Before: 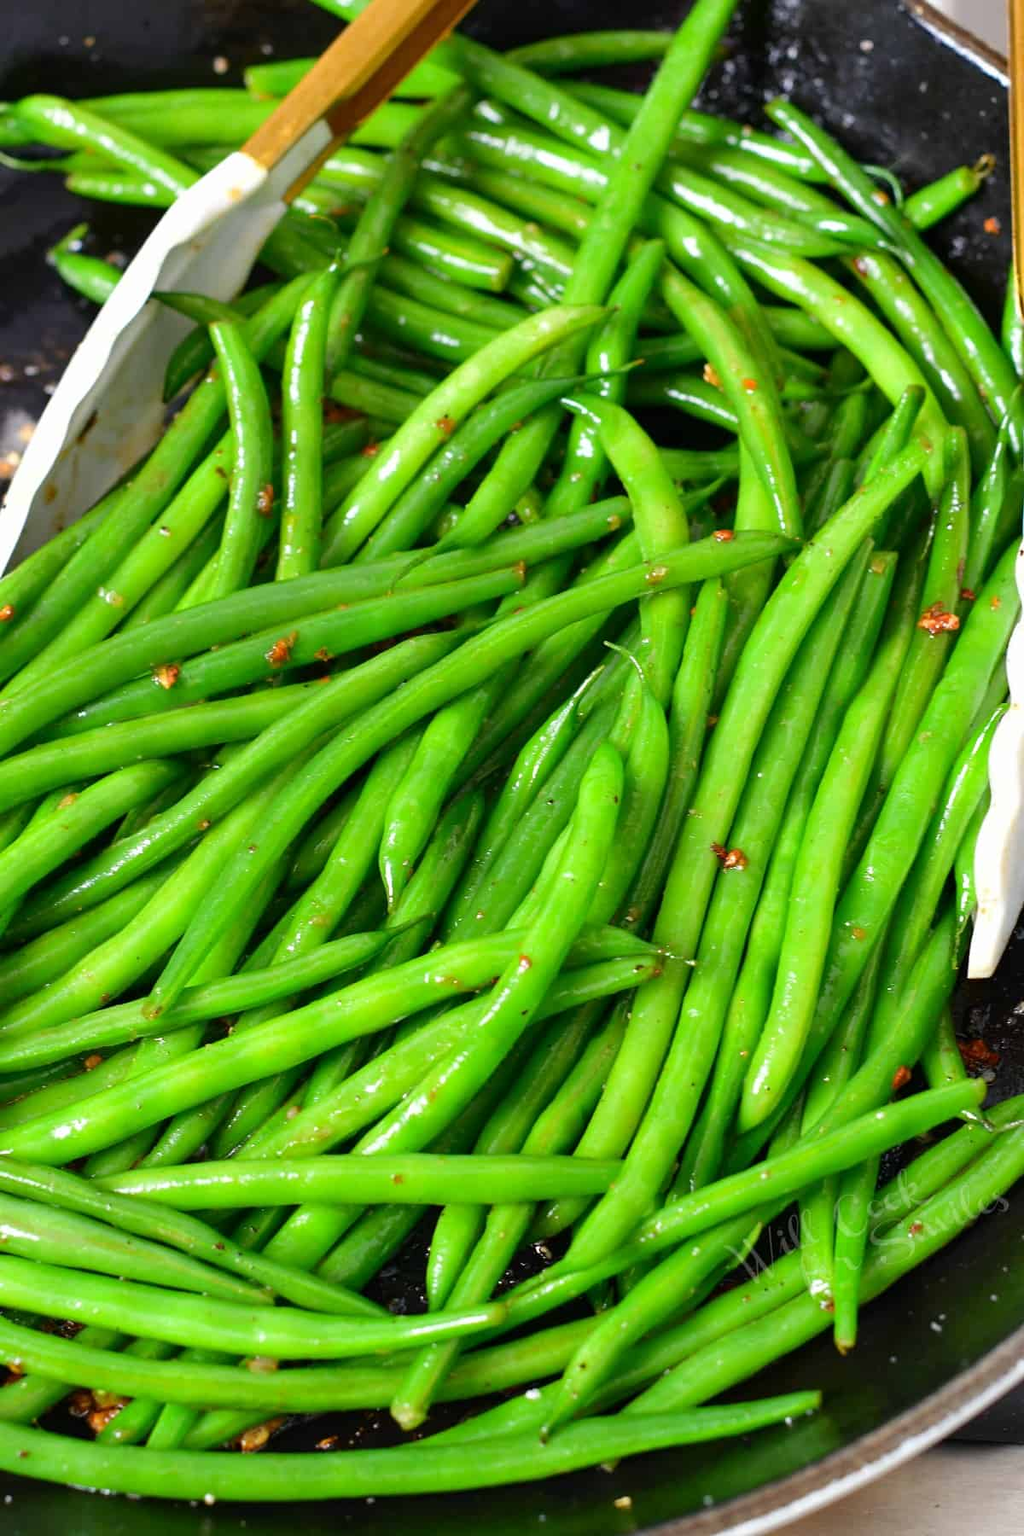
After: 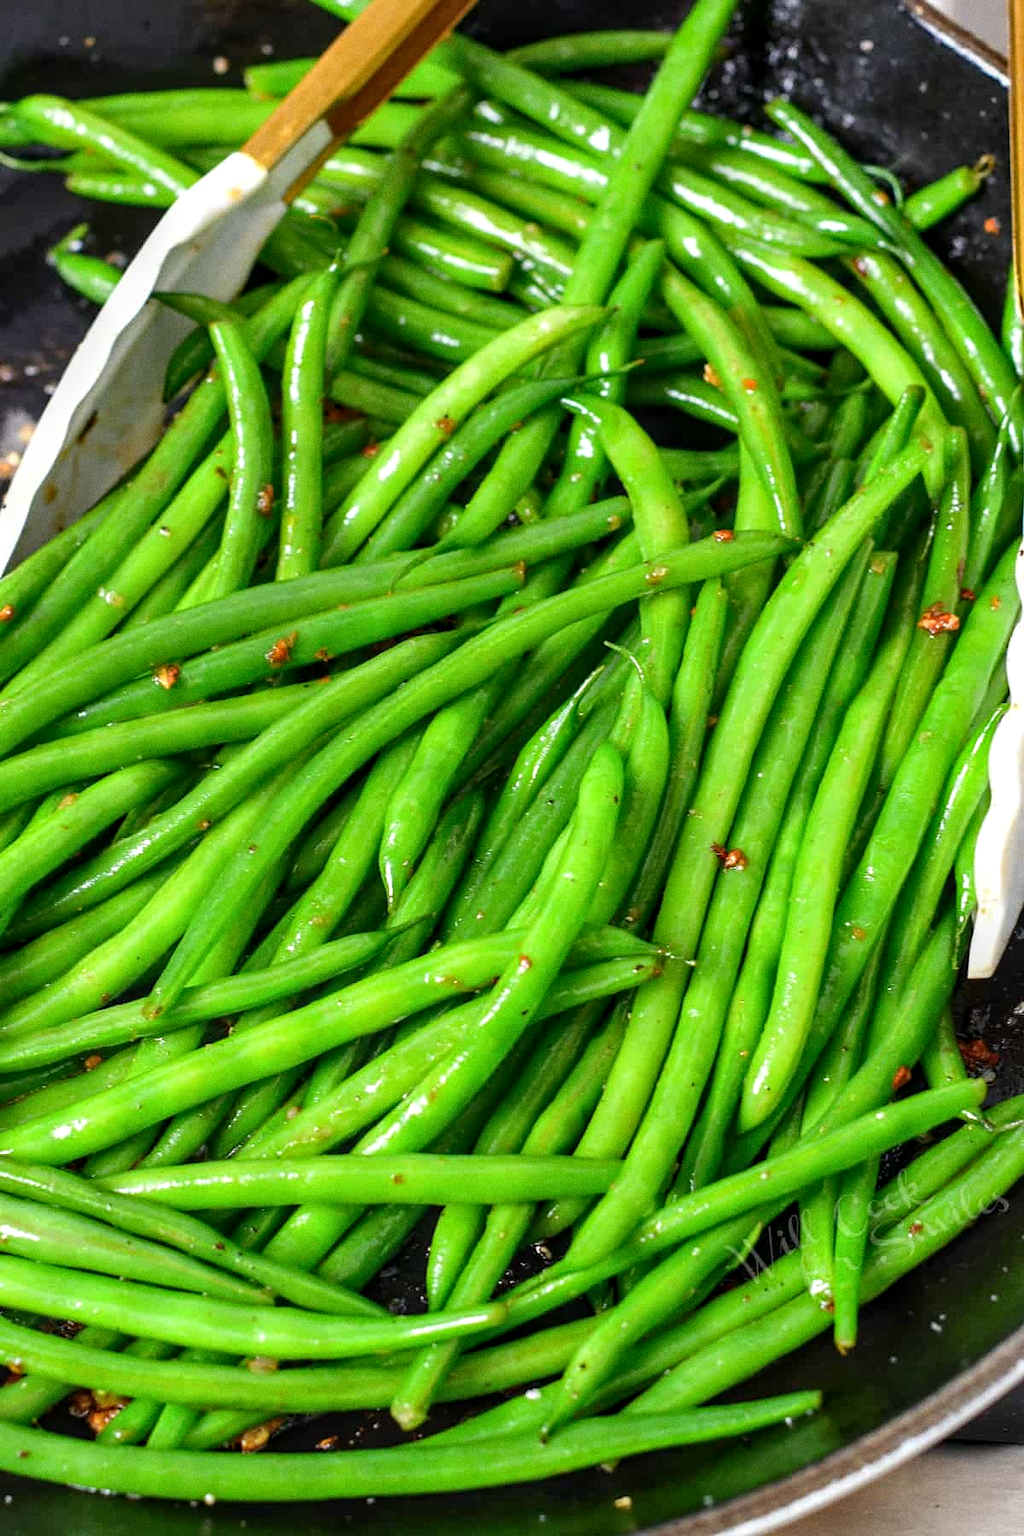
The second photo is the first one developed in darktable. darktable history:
grain: coarseness 0.09 ISO
local contrast: detail 130%
